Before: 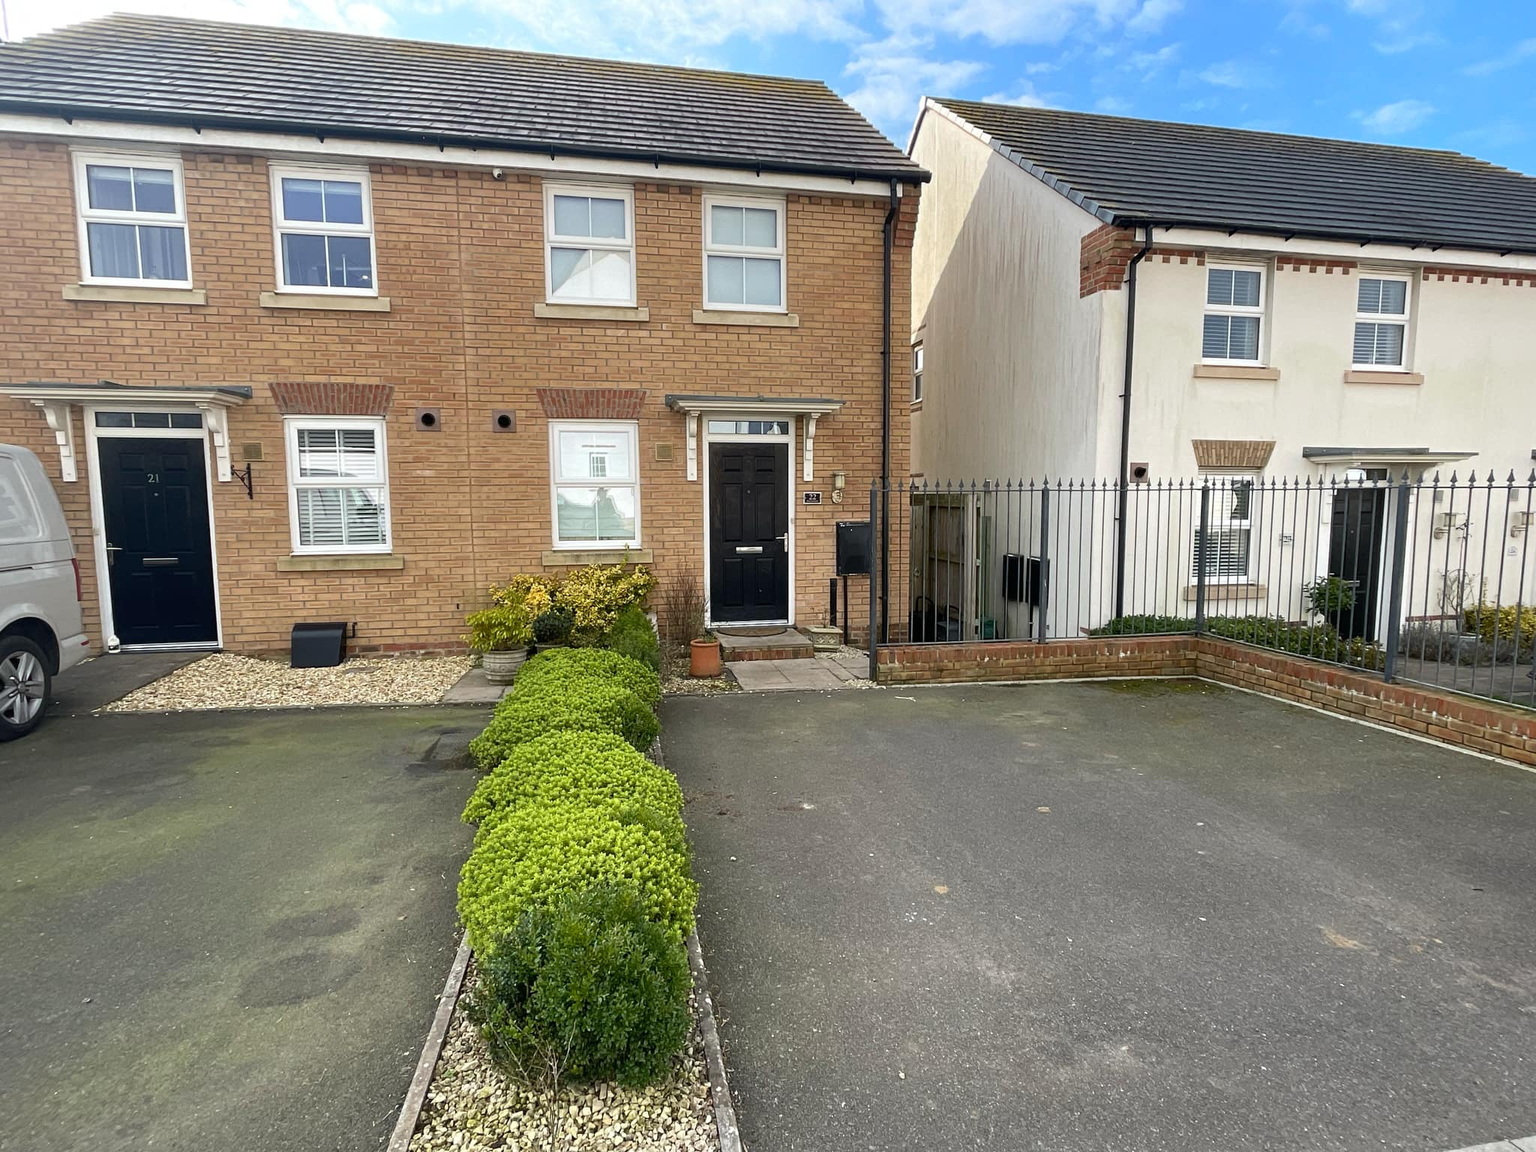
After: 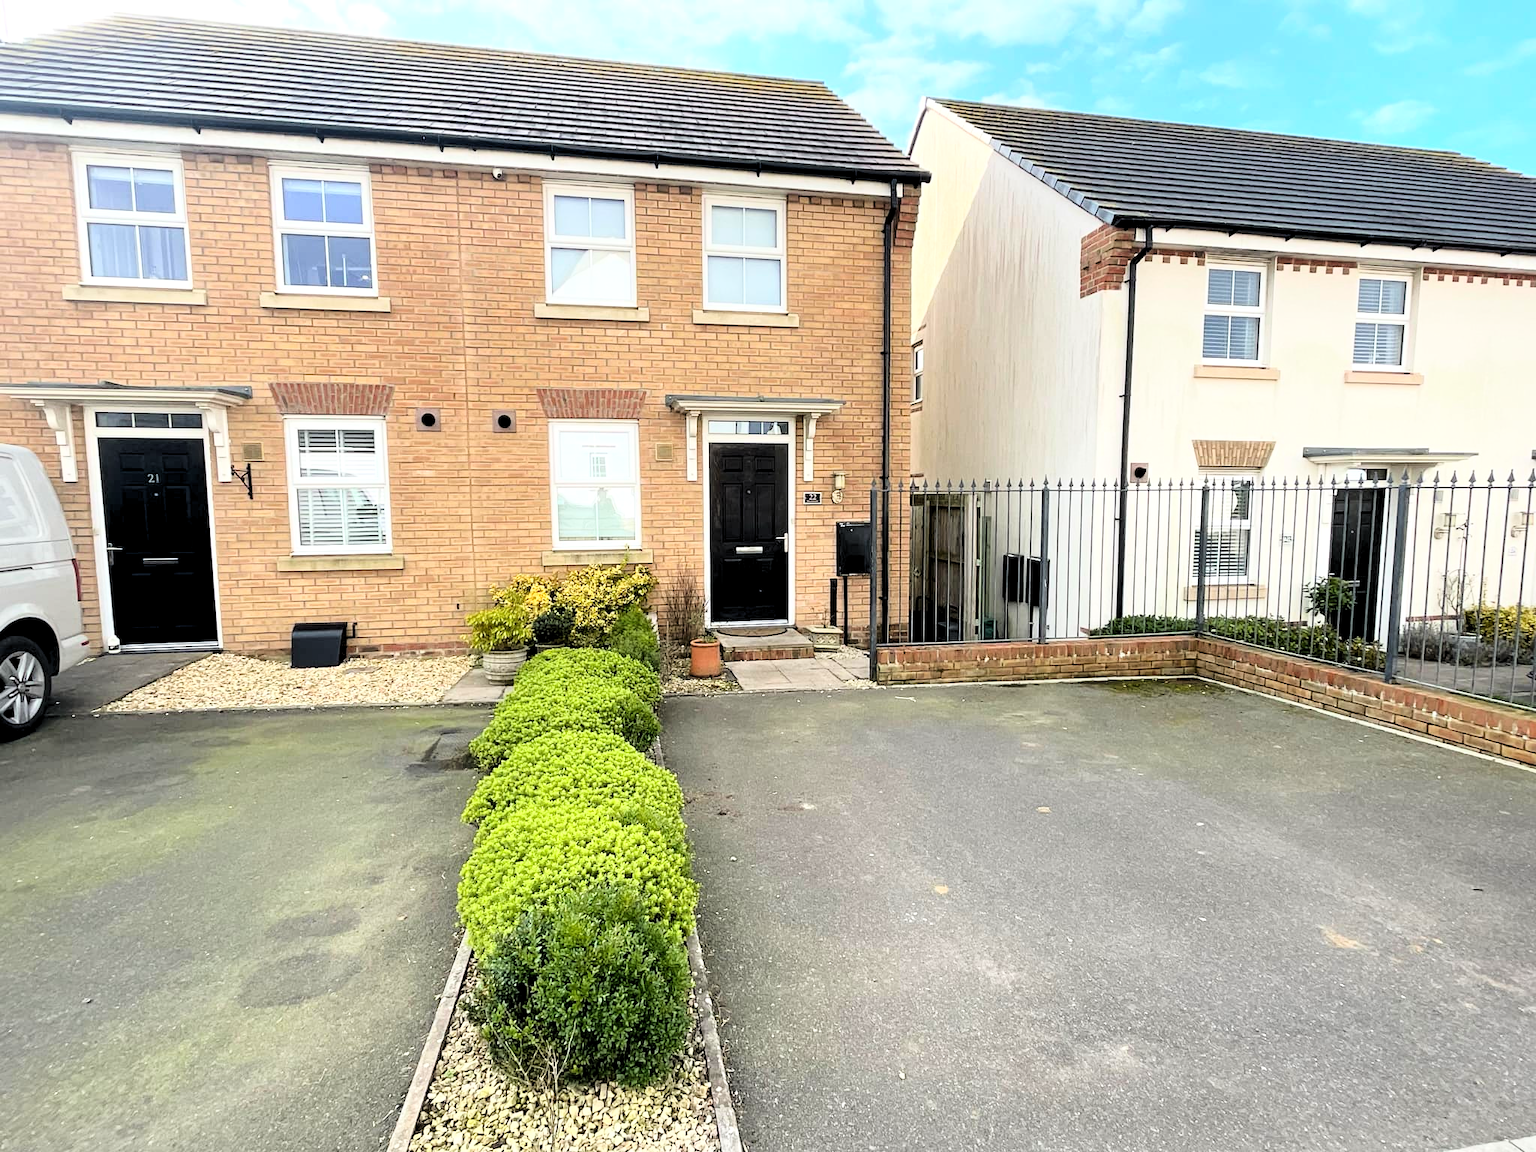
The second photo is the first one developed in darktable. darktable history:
base curve: curves: ch0 [(0, 0) (0.028, 0.03) (0.121, 0.232) (0.46, 0.748) (0.859, 0.968) (1, 1)]
rgb levels: levels [[0.01, 0.419, 0.839], [0, 0.5, 1], [0, 0.5, 1]]
